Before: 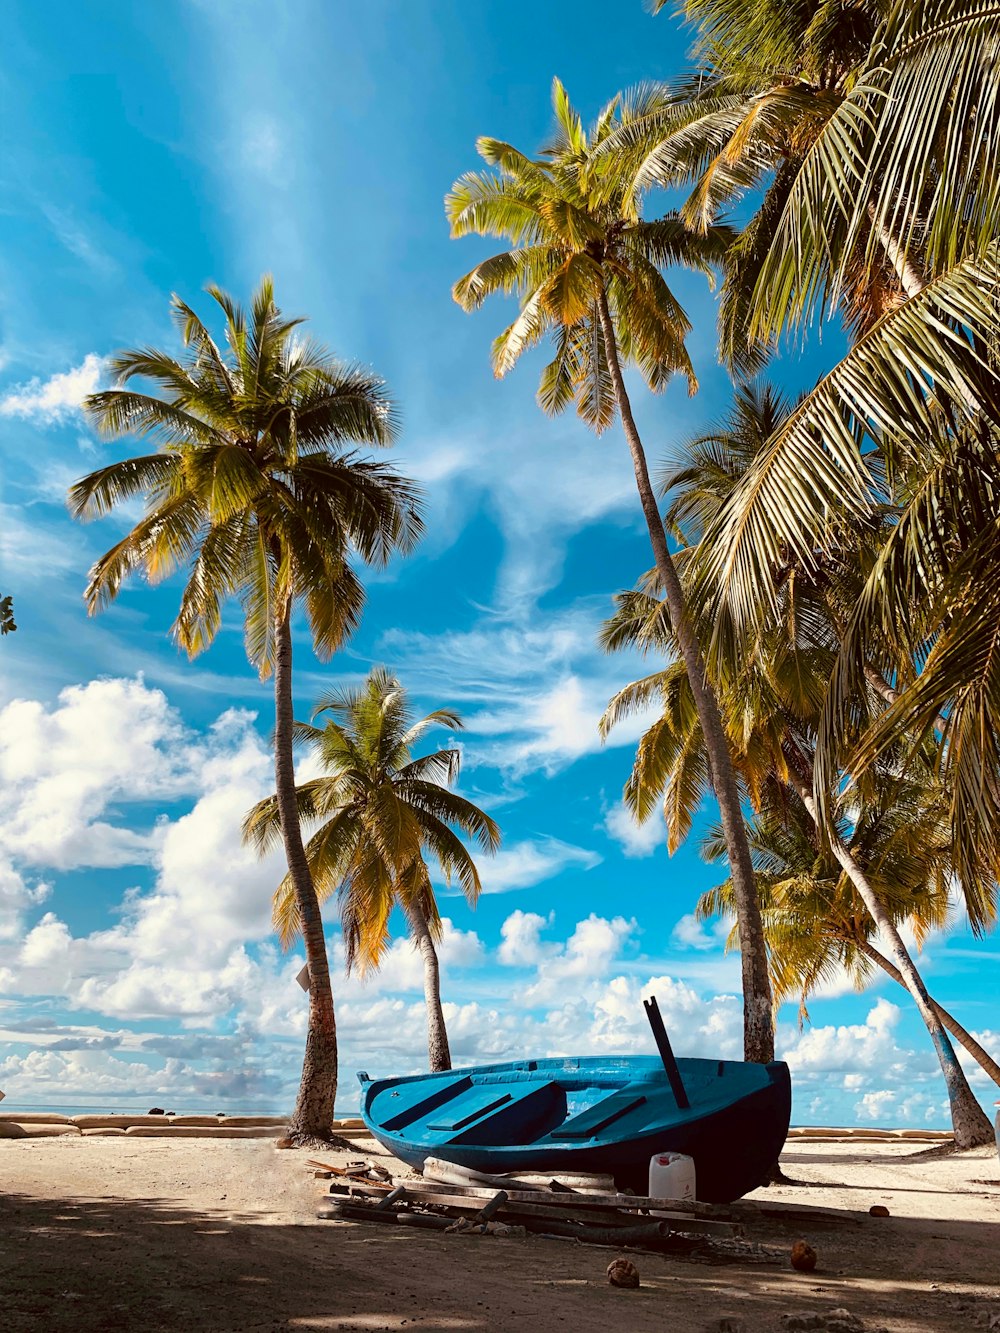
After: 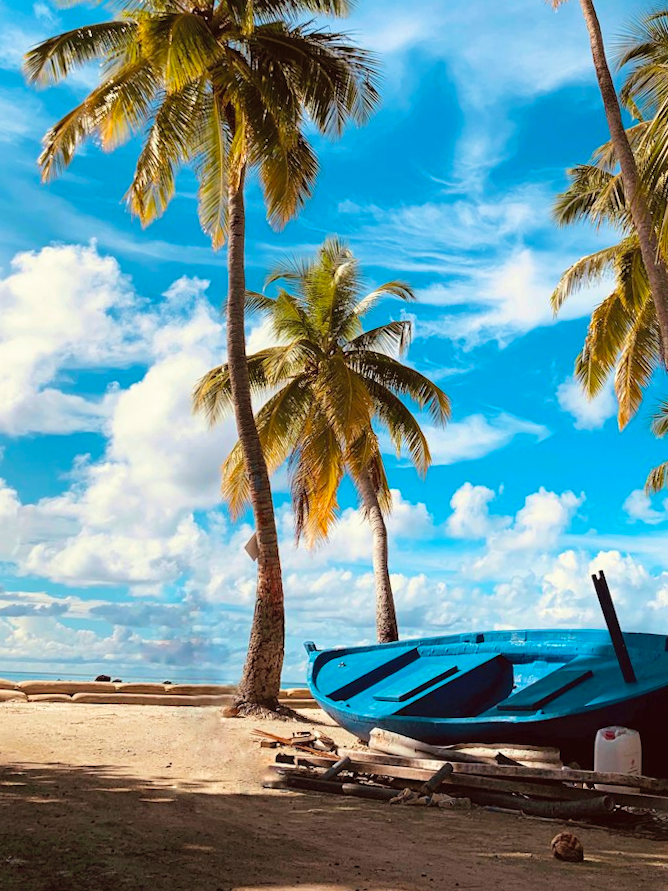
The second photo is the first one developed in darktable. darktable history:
velvia: on, module defaults
crop and rotate: angle -0.82°, left 3.85%, top 31.828%, right 27.992%
contrast brightness saturation: brightness 0.09, saturation 0.19
